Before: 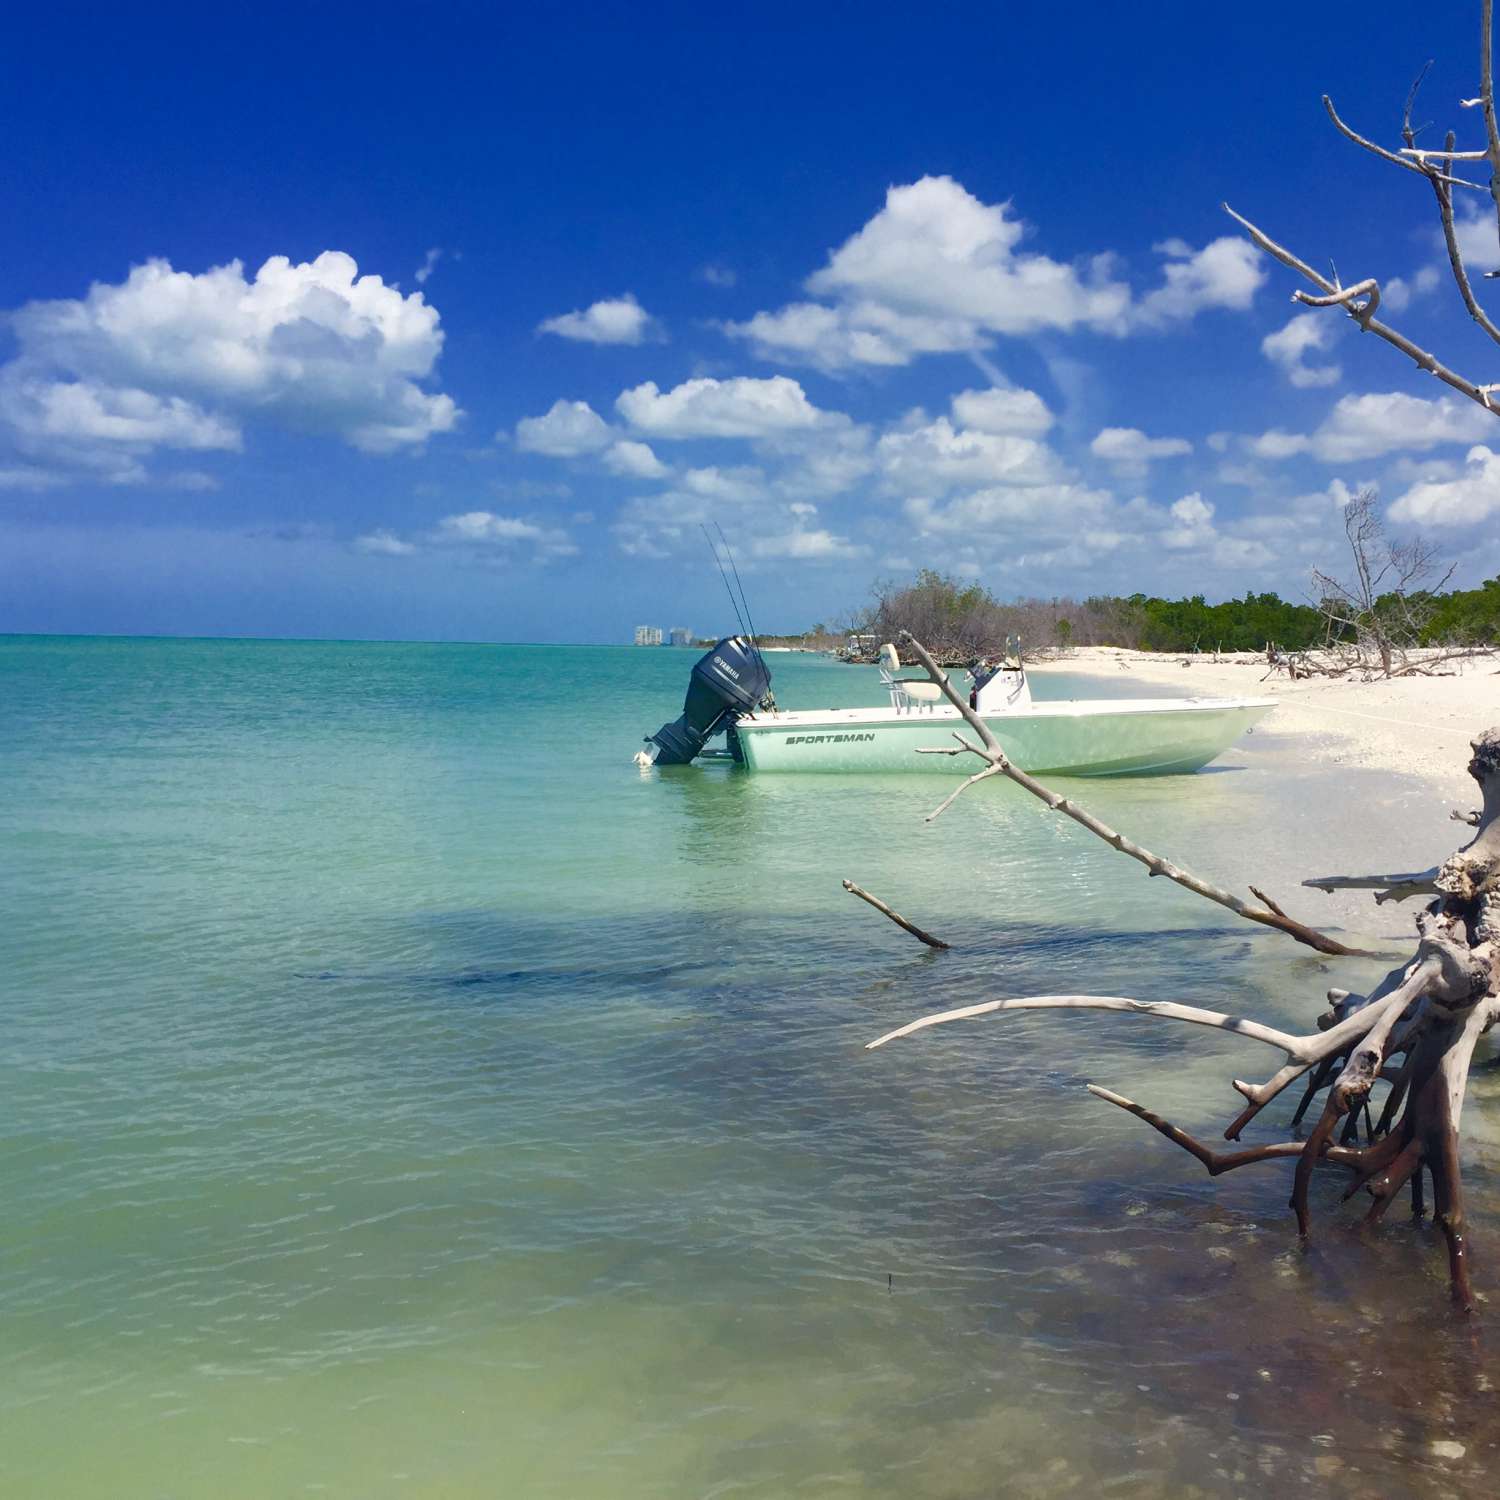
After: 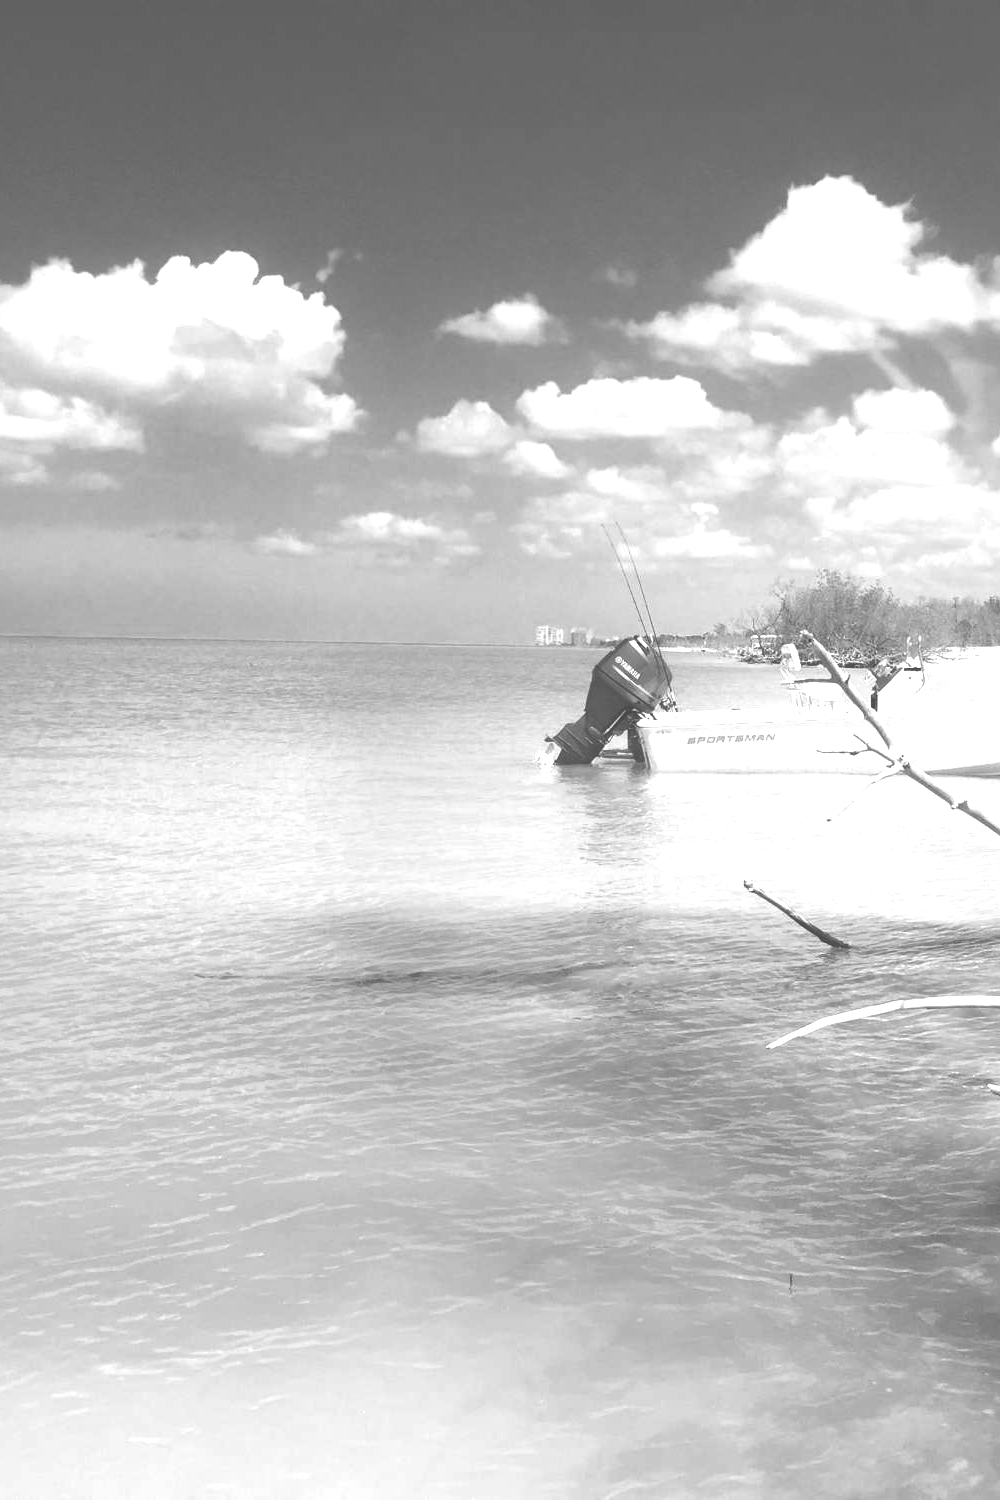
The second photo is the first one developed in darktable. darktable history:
monochrome: a -35.87, b 49.73, size 1.7
exposure: black level correction -0.023, exposure 1.397 EV, compensate highlight preservation false
crop and rotate: left 6.617%, right 26.717%
